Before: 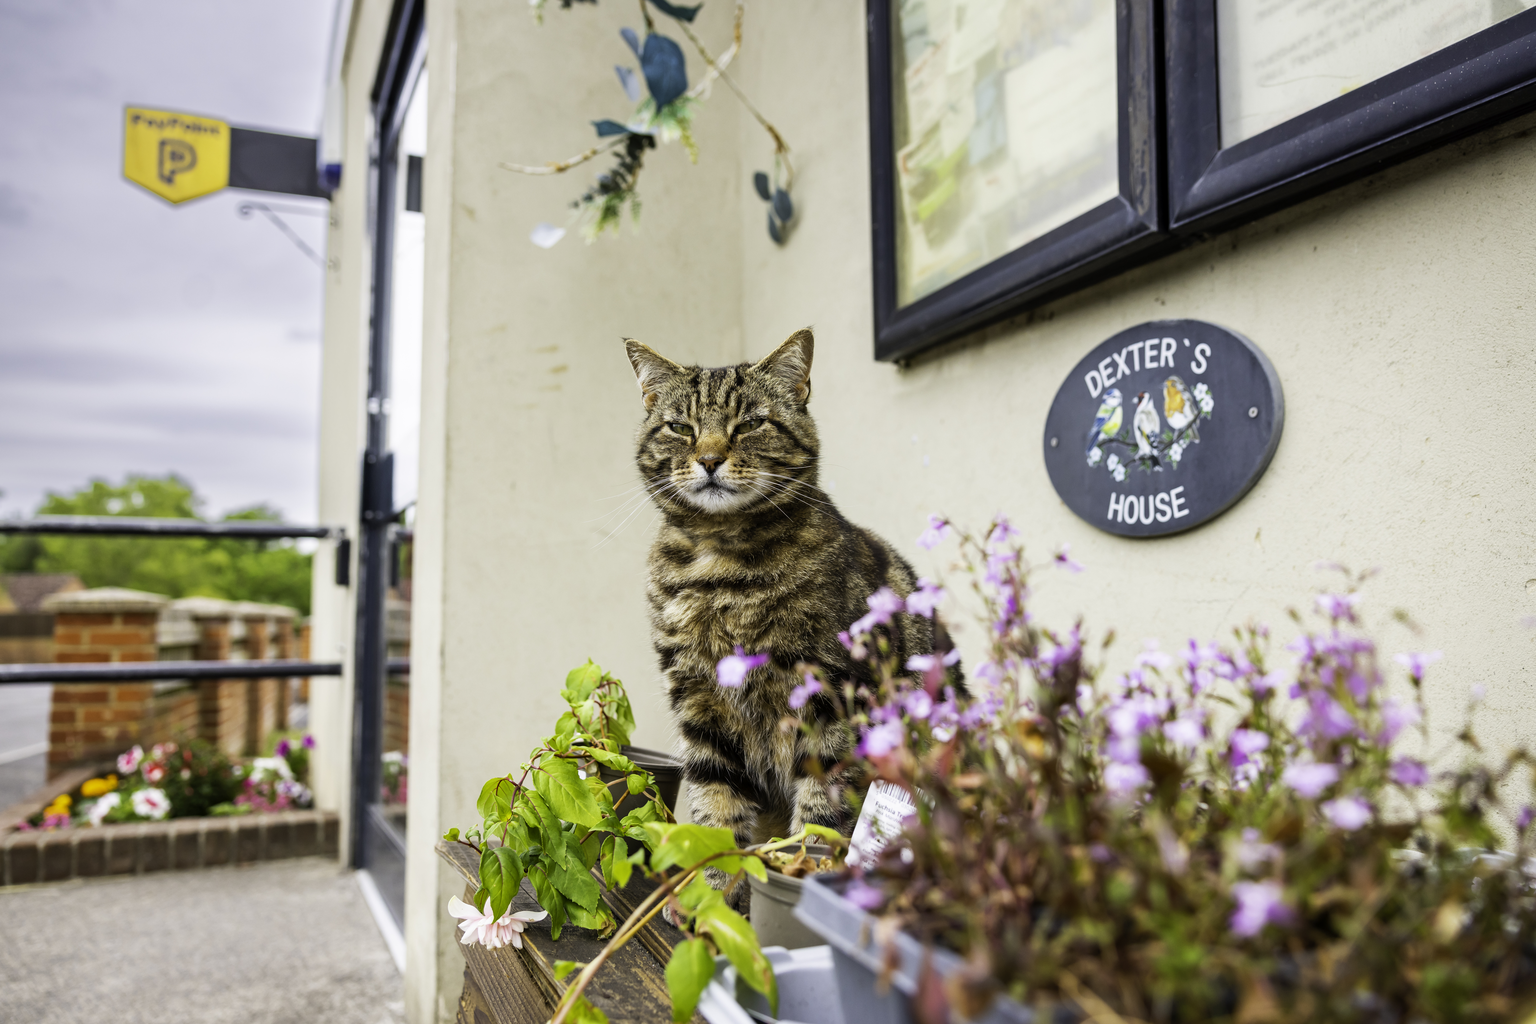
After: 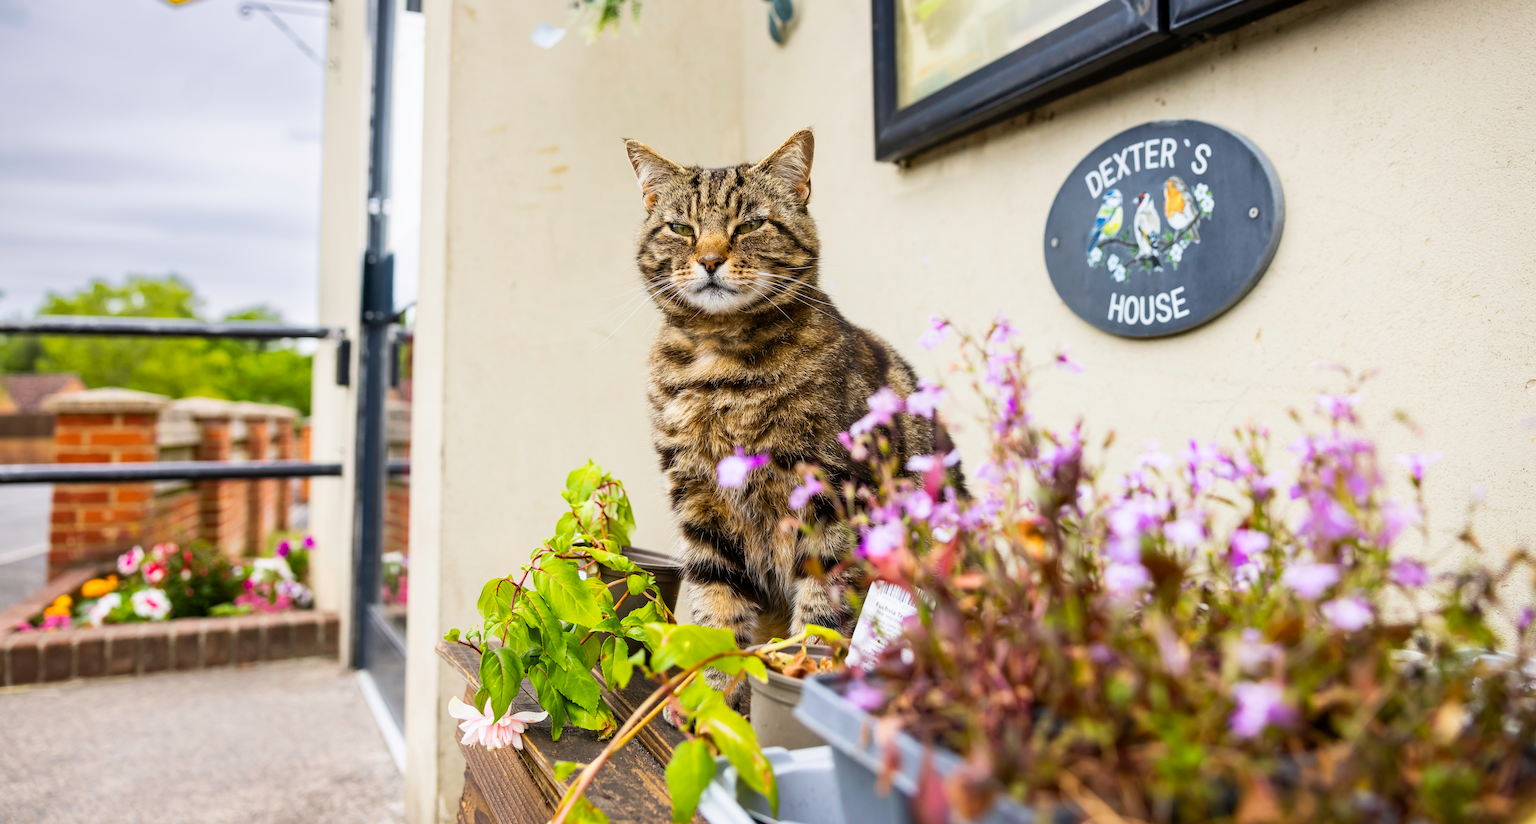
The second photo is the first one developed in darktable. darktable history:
crop and rotate: top 19.543%
color correction: highlights b* 0.039
contrast brightness saturation: contrast 0.104, brightness 0.034, saturation 0.088
exposure: exposure -0.04 EV, compensate highlight preservation false
